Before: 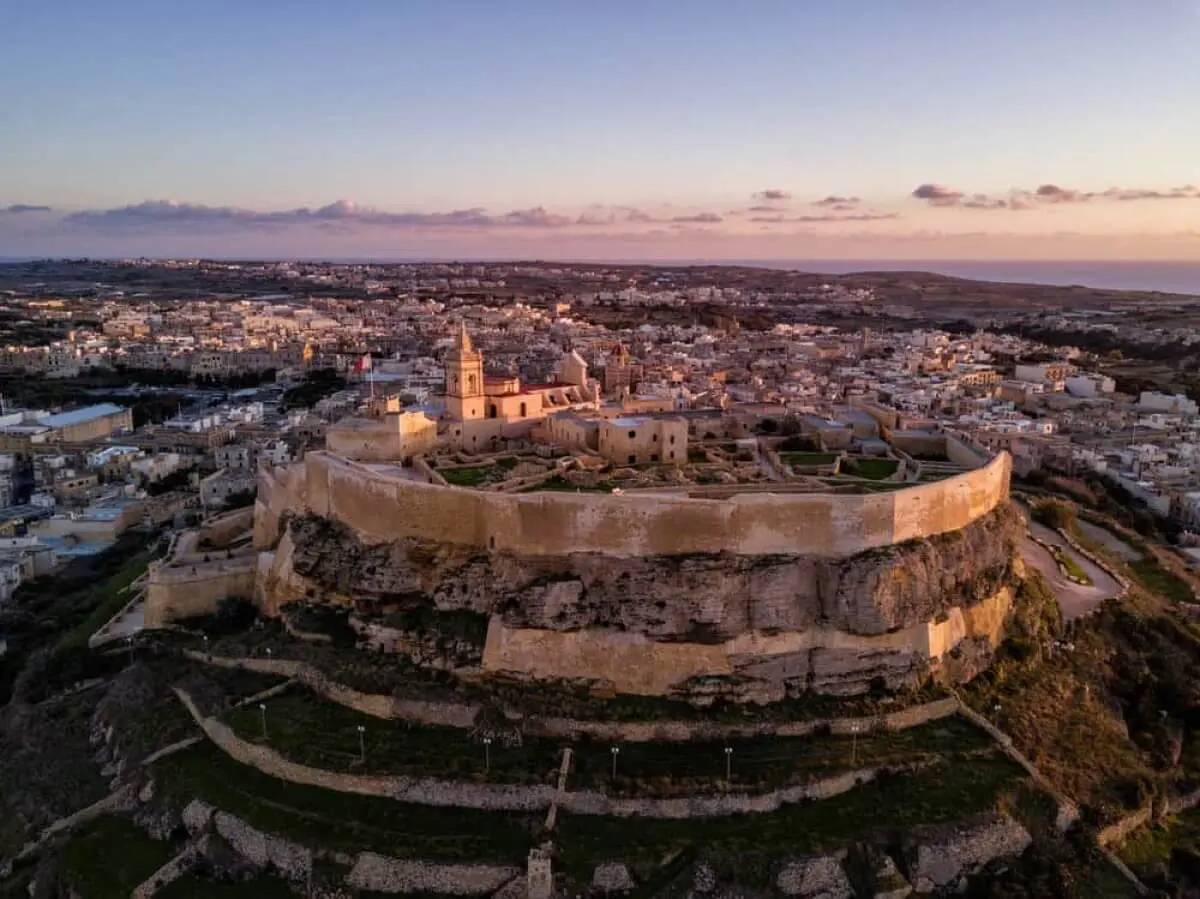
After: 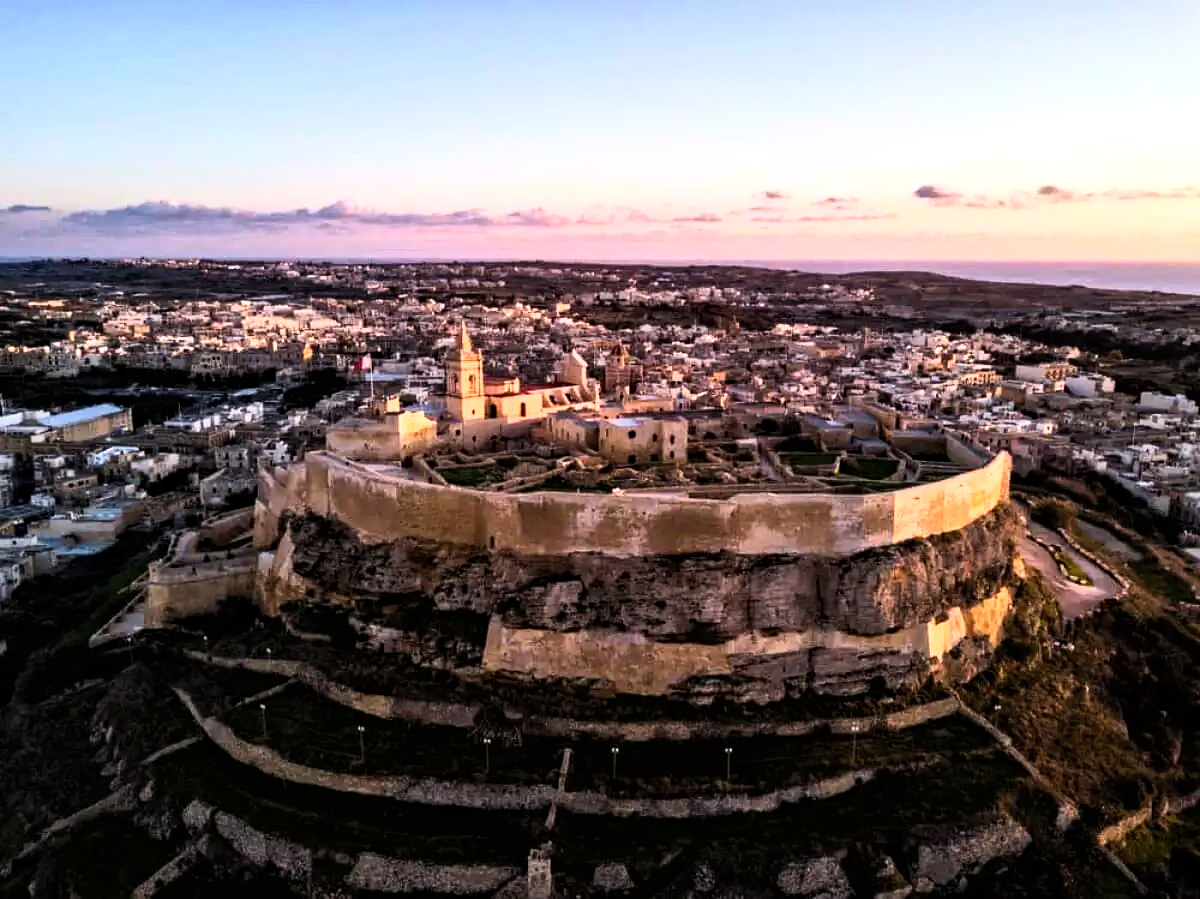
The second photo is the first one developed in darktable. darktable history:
tone equalizer: -8 EV -0.75 EV, -7 EV -0.7 EV, -6 EV -0.6 EV, -5 EV -0.4 EV, -3 EV 0.4 EV, -2 EV 0.6 EV, -1 EV 0.7 EV, +0 EV 0.75 EV, edges refinement/feathering 500, mask exposure compensation -1.57 EV, preserve details no
base curve: curves: ch0 [(0, 0) (0.005, 0.002) (0.193, 0.295) (0.399, 0.664) (0.75, 0.928) (1, 1)]
haze removal: adaptive false
